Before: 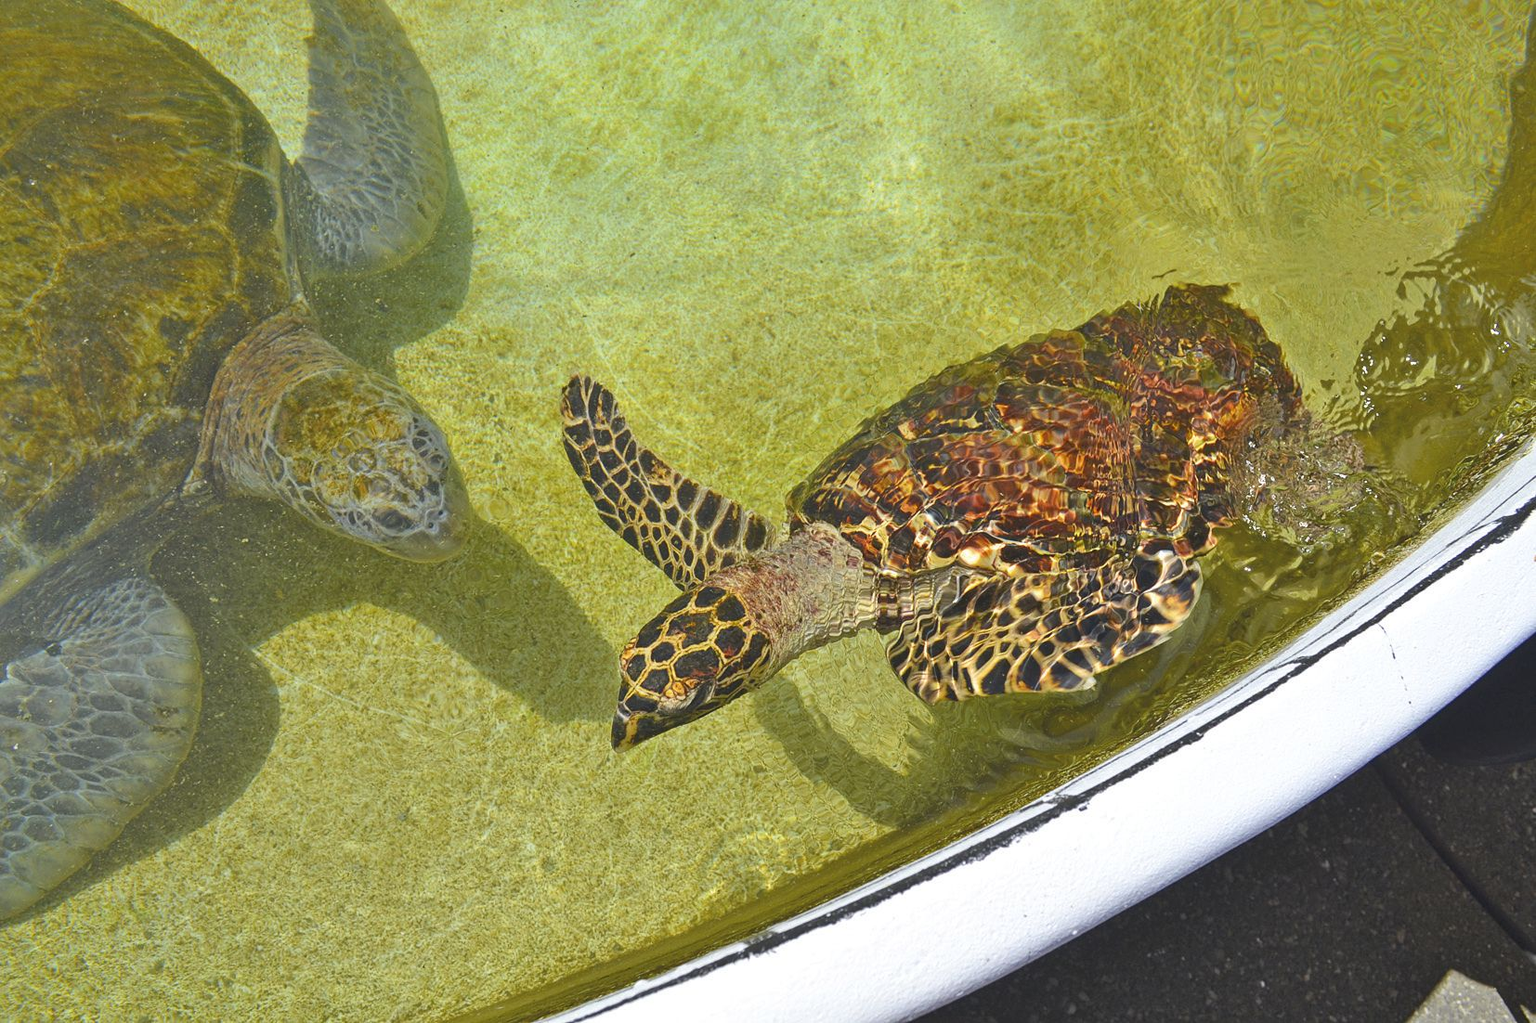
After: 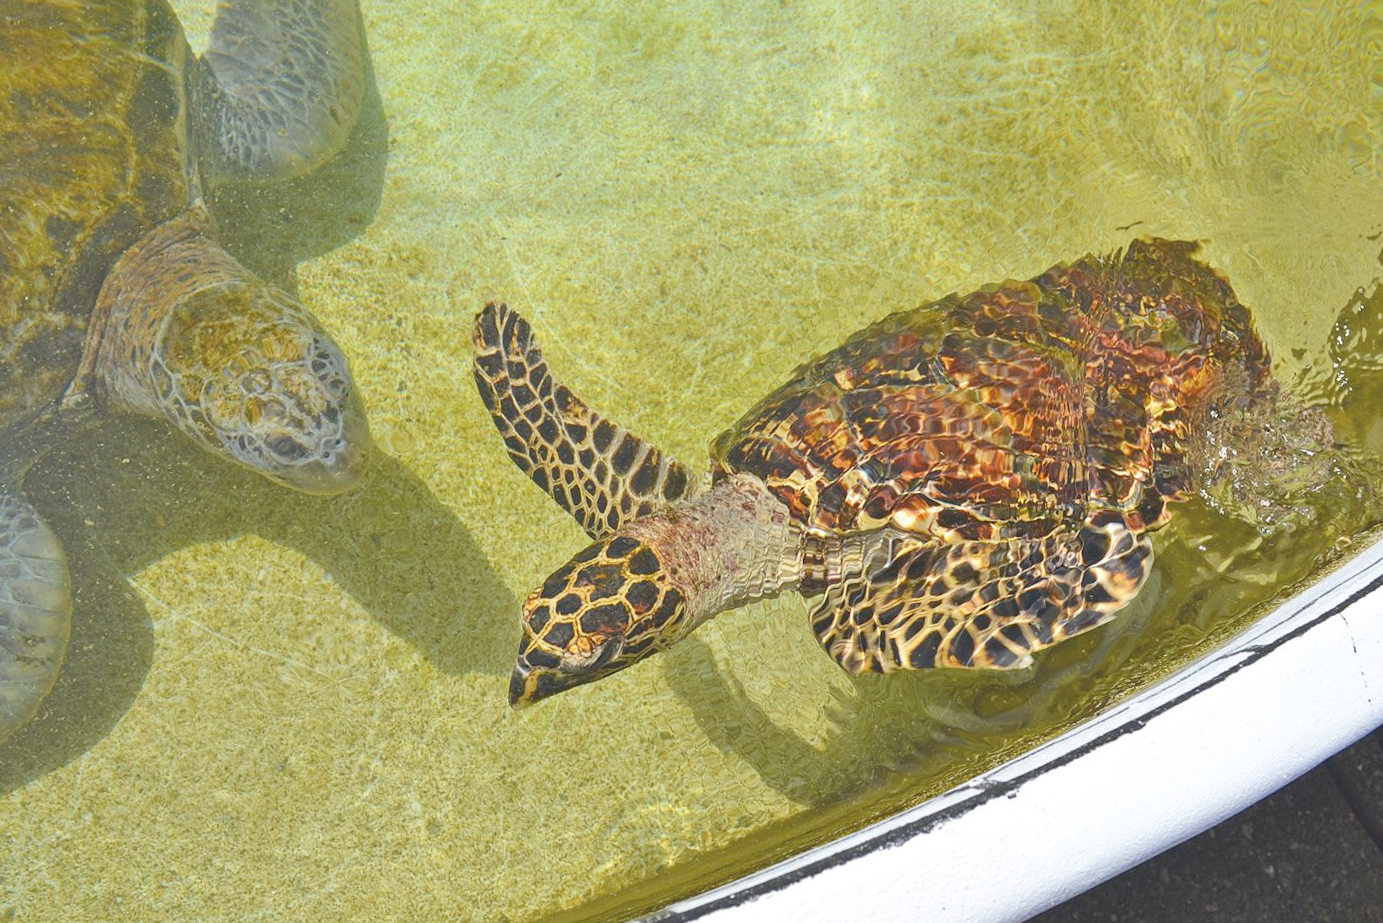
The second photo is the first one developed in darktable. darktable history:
crop and rotate: angle -2.99°, left 5.126%, top 5.205%, right 4.781%, bottom 4.582%
